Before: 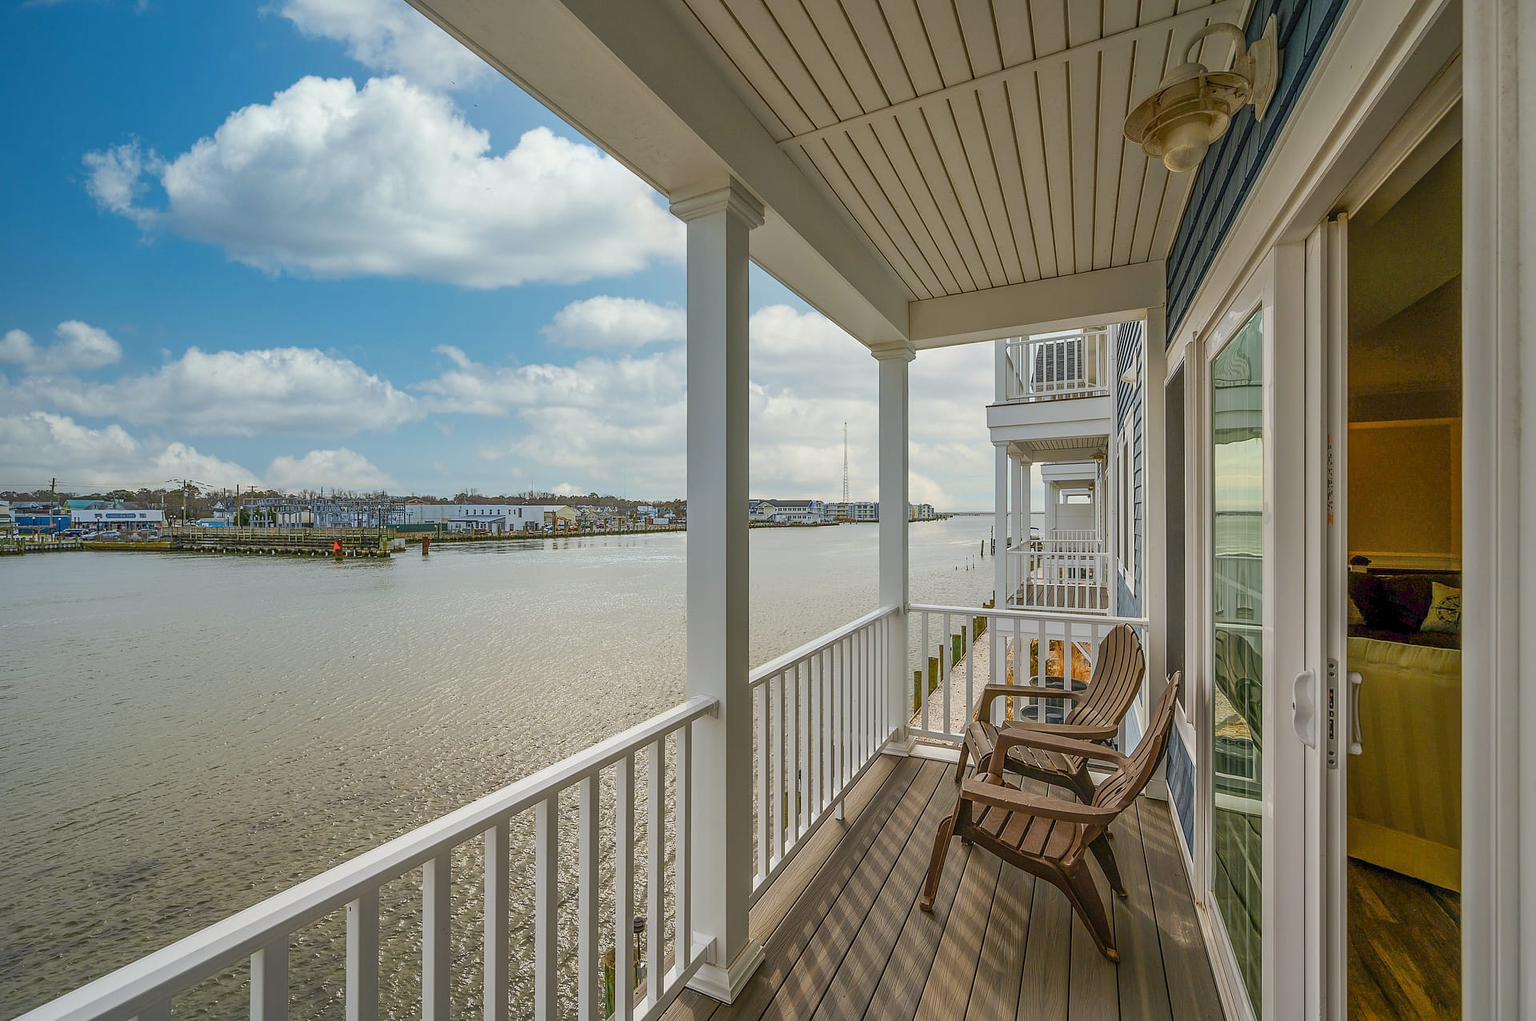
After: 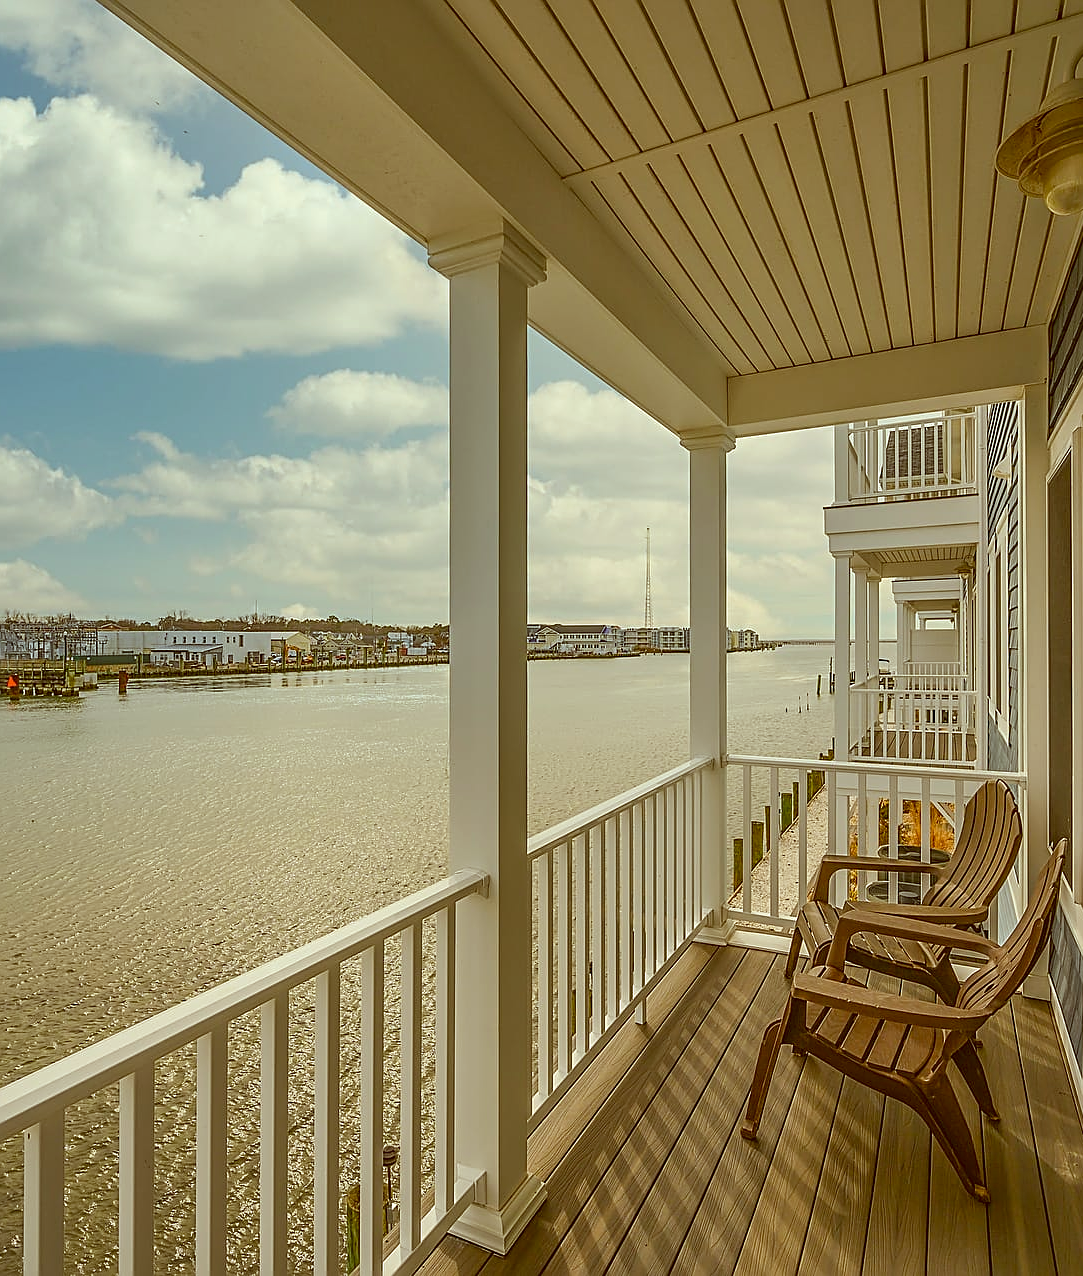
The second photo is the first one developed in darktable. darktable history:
color correction: highlights a* -5.39, highlights b* 9.79, shadows a* 9.83, shadows b* 24.87
sharpen: on, module defaults
crop: left 21.313%, right 22.244%
